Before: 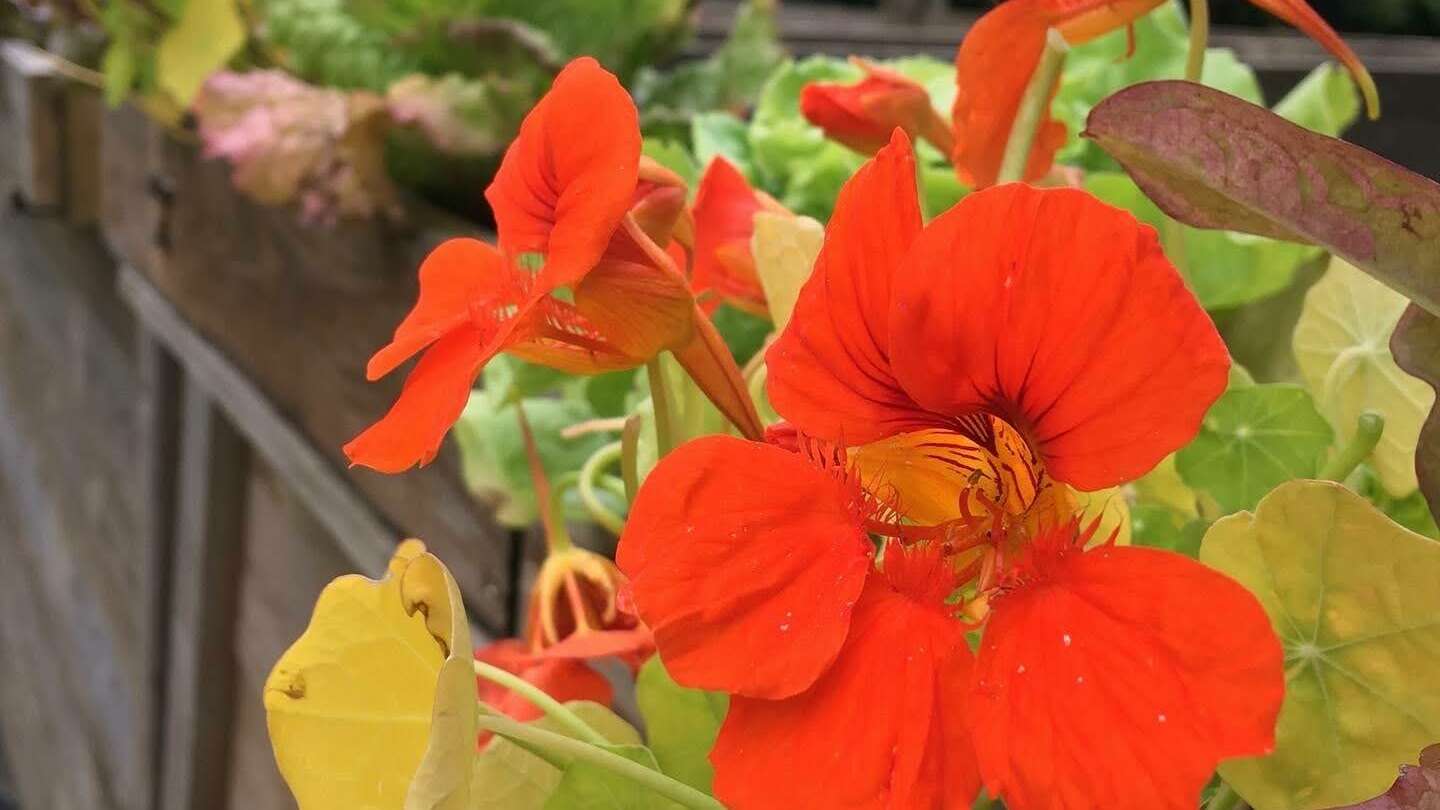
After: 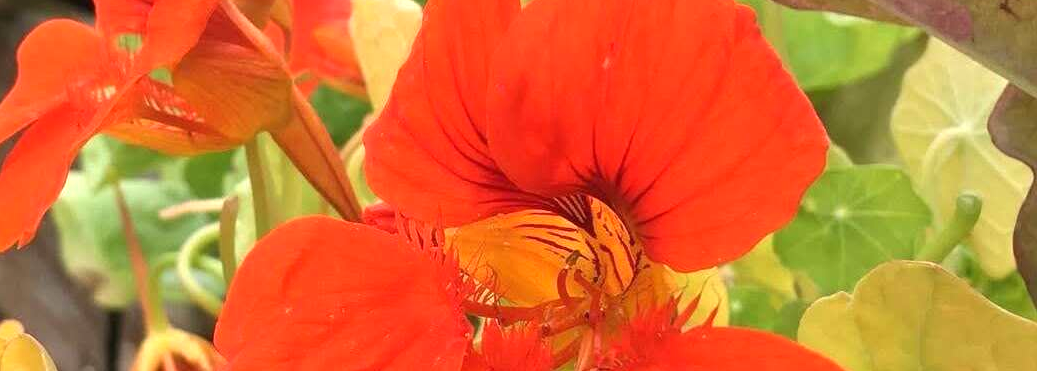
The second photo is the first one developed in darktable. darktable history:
exposure: black level correction 0, exposure 0.5 EV, compensate highlight preservation false
crop and rotate: left 27.938%, top 27.046%, bottom 27.046%
